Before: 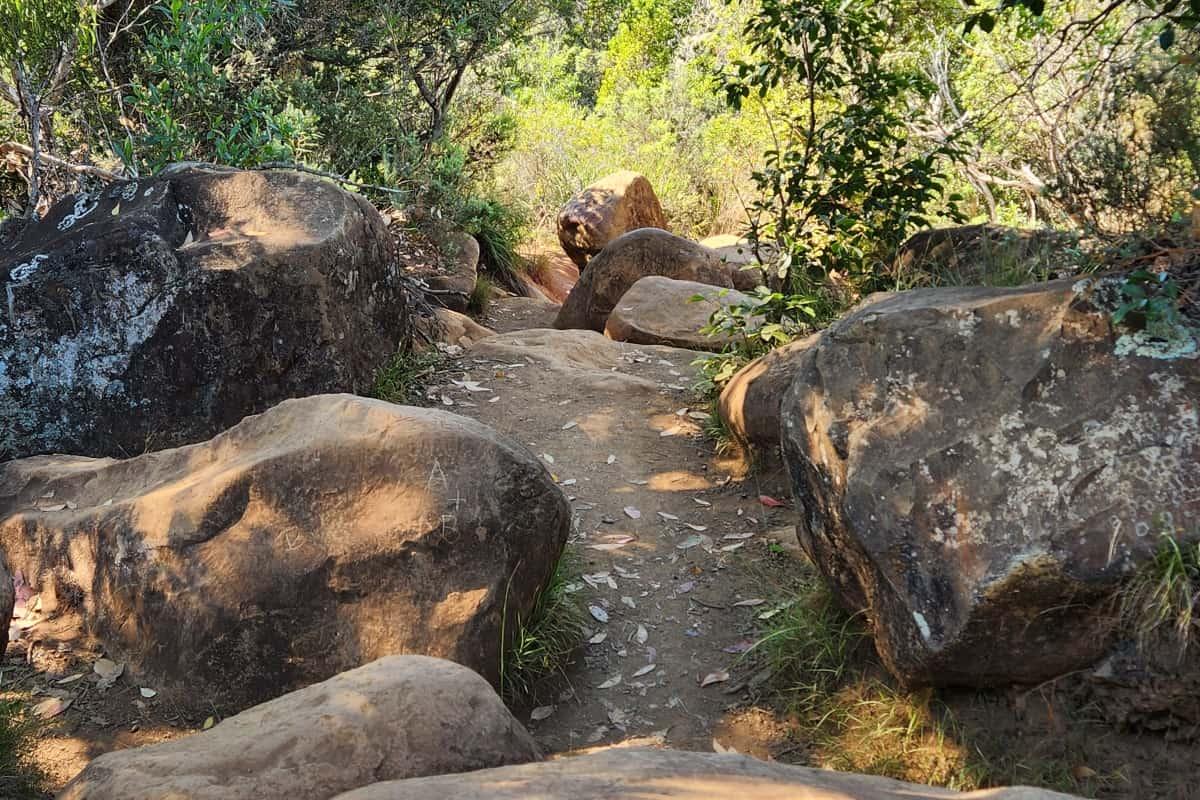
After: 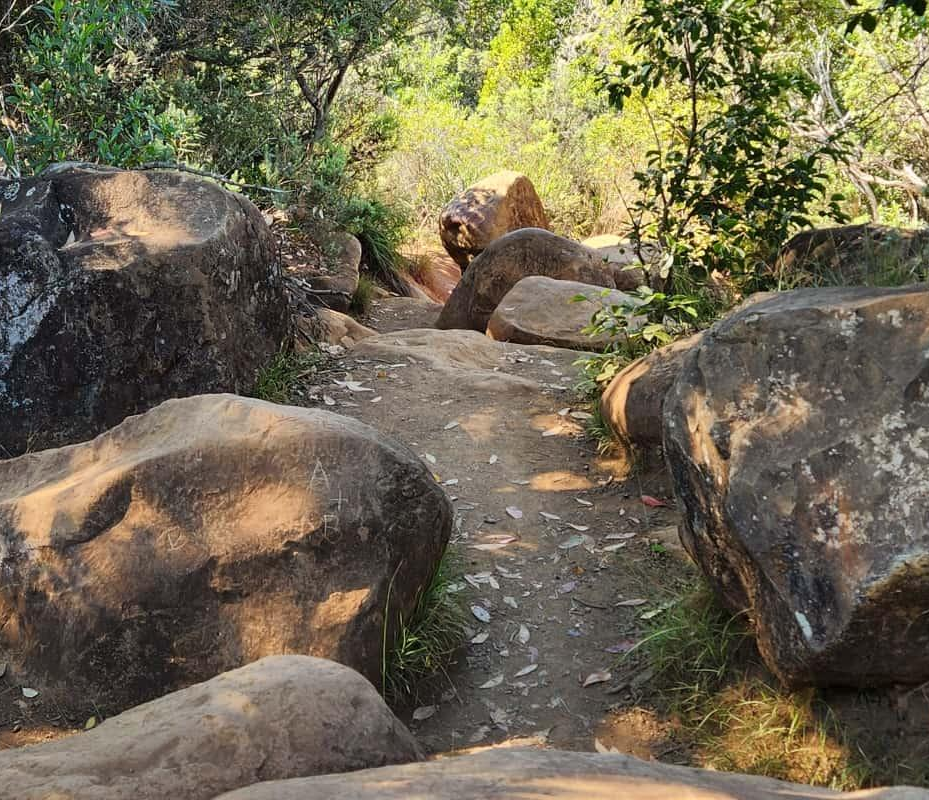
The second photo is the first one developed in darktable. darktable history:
crop: left 9.877%, right 12.66%
